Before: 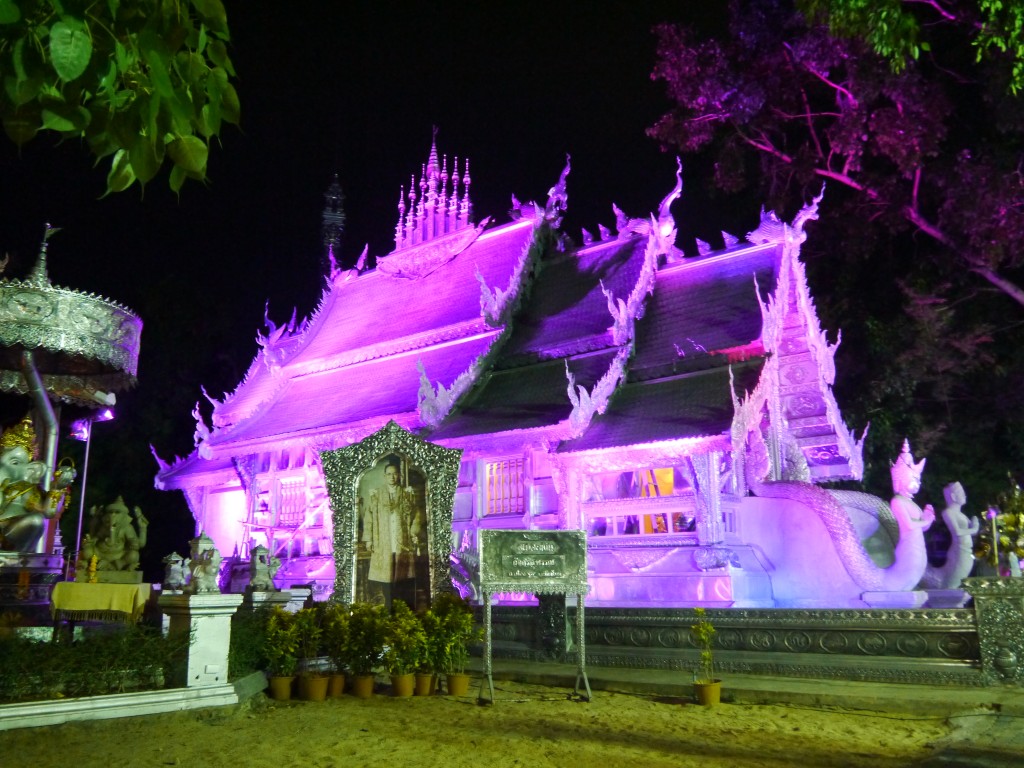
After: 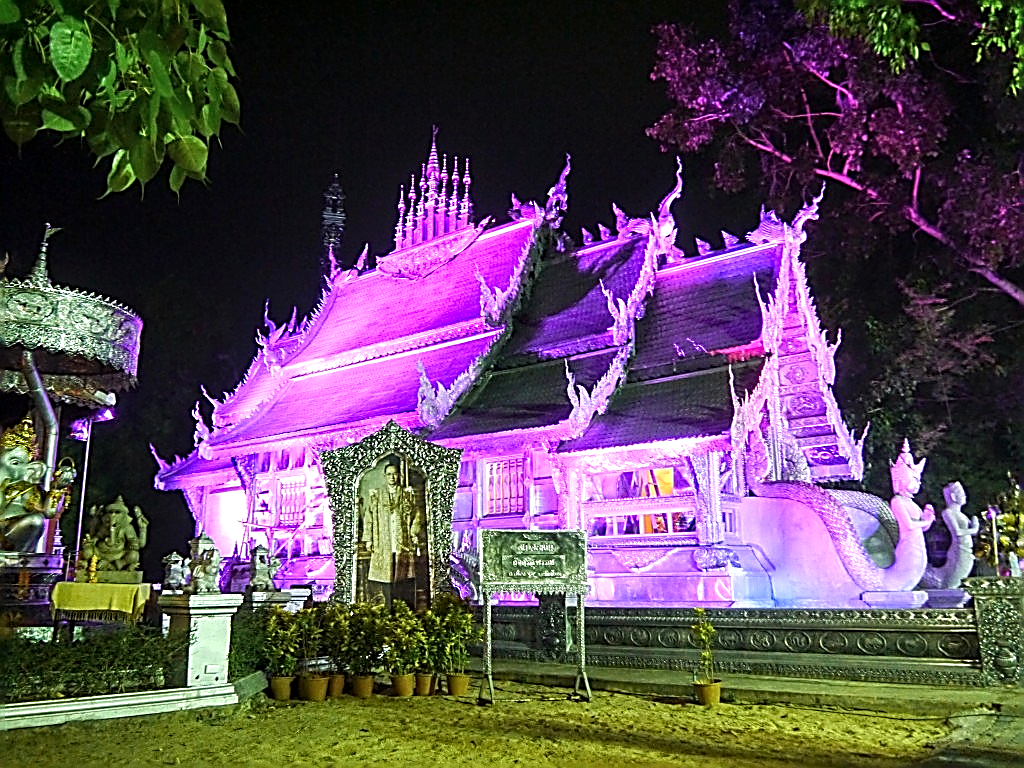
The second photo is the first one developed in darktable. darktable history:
sharpen: amount 2
local contrast: detail 130%
exposure: black level correction 0, exposure 0.5 EV, compensate highlight preservation false
